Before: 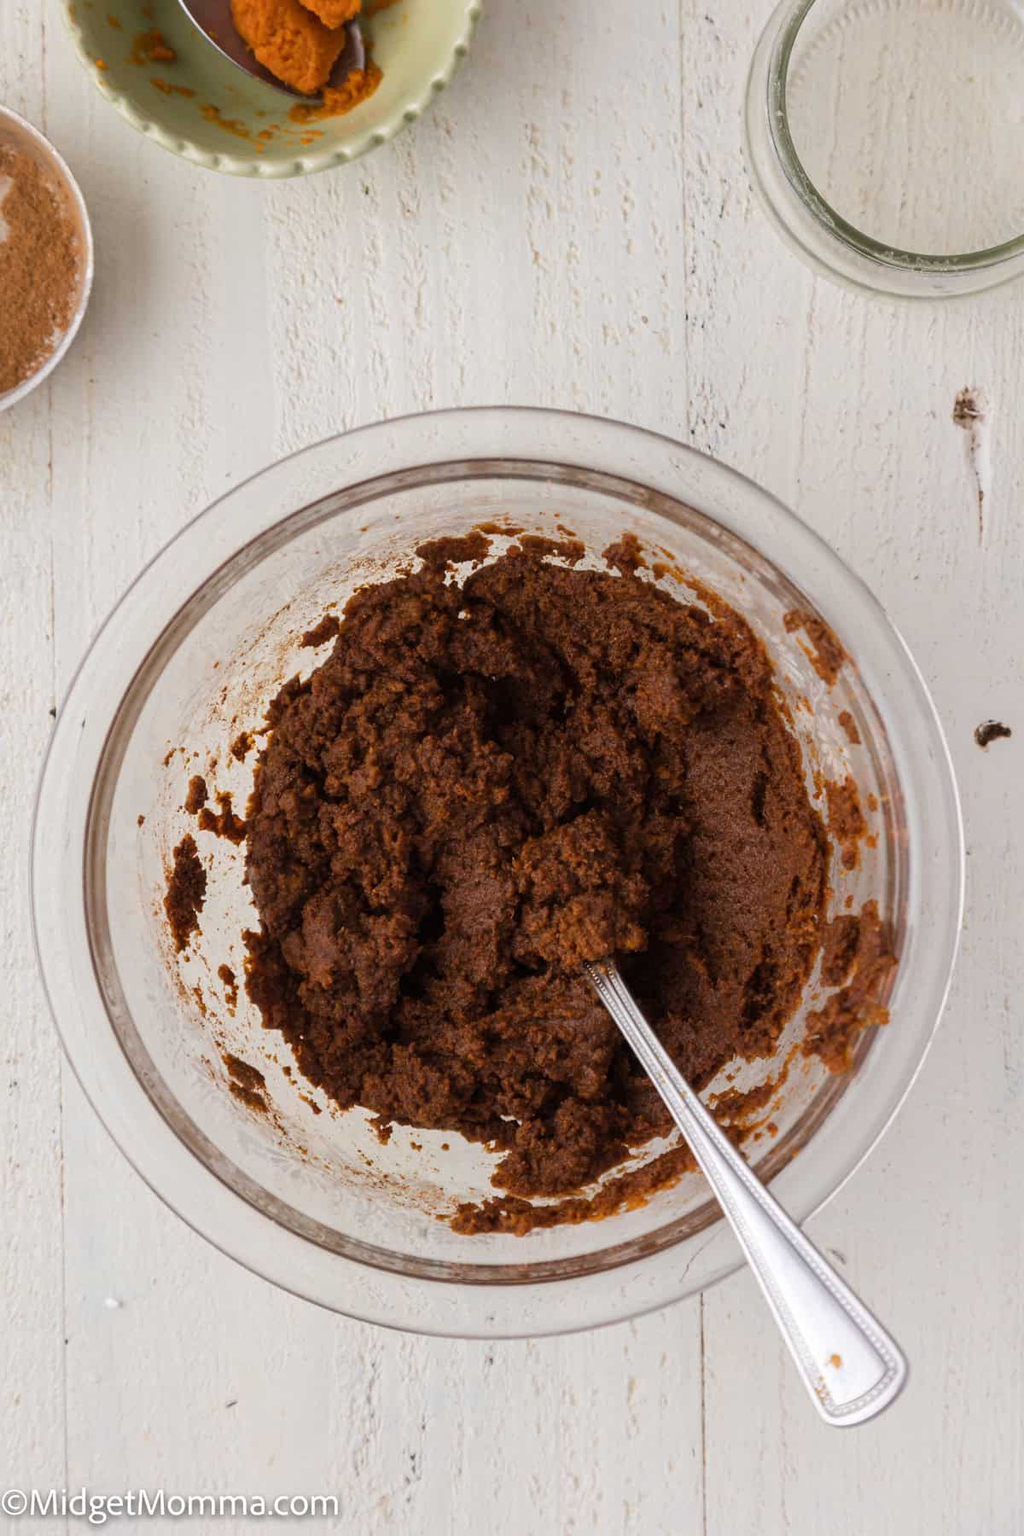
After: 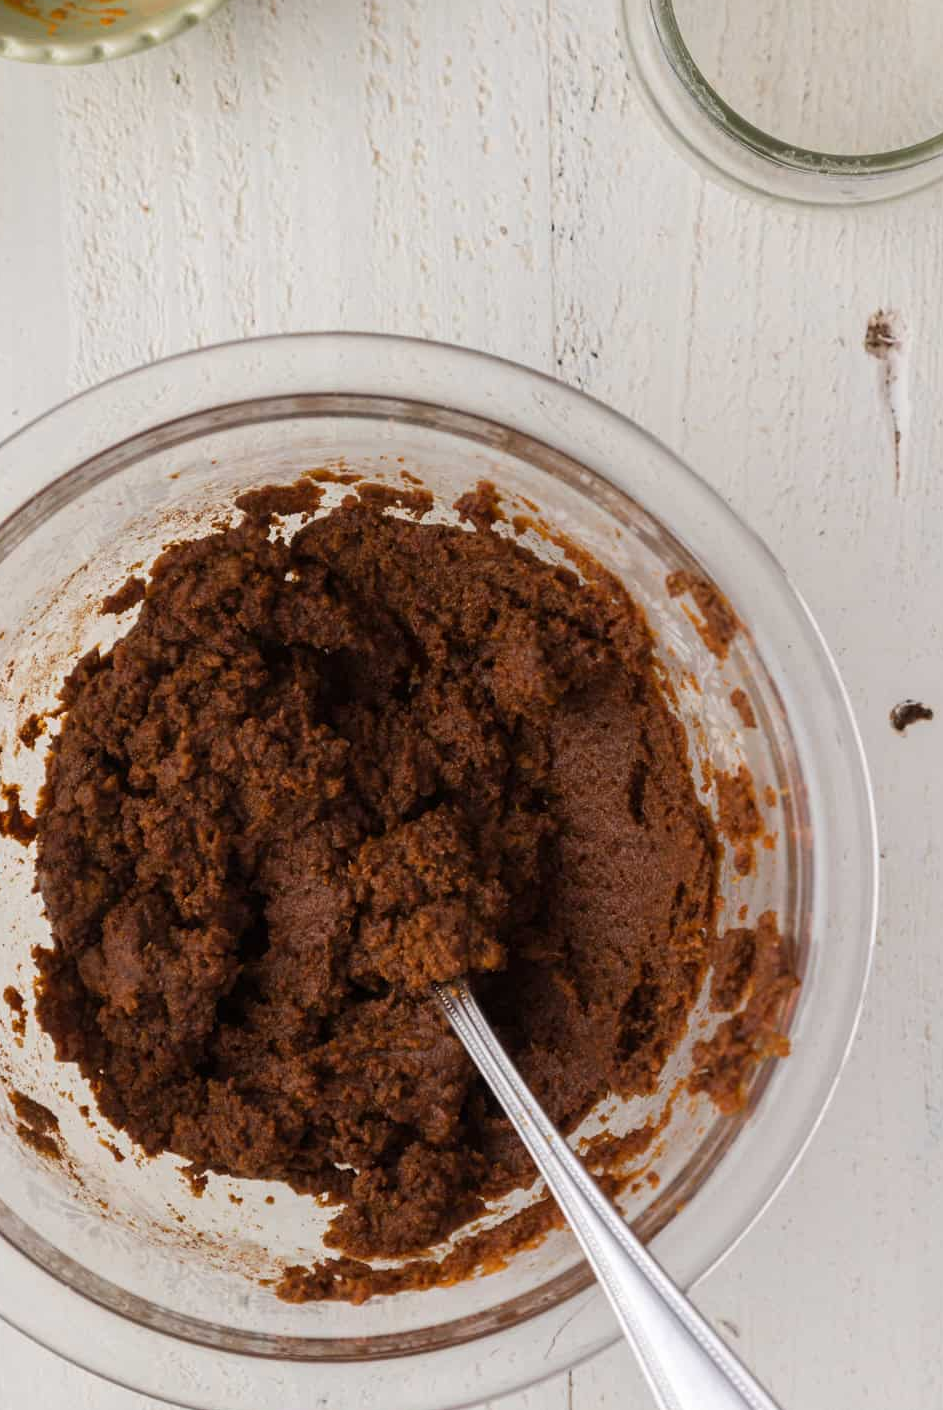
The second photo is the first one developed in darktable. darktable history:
crop and rotate: left 21.007%, top 8%, right 0.351%, bottom 13.63%
